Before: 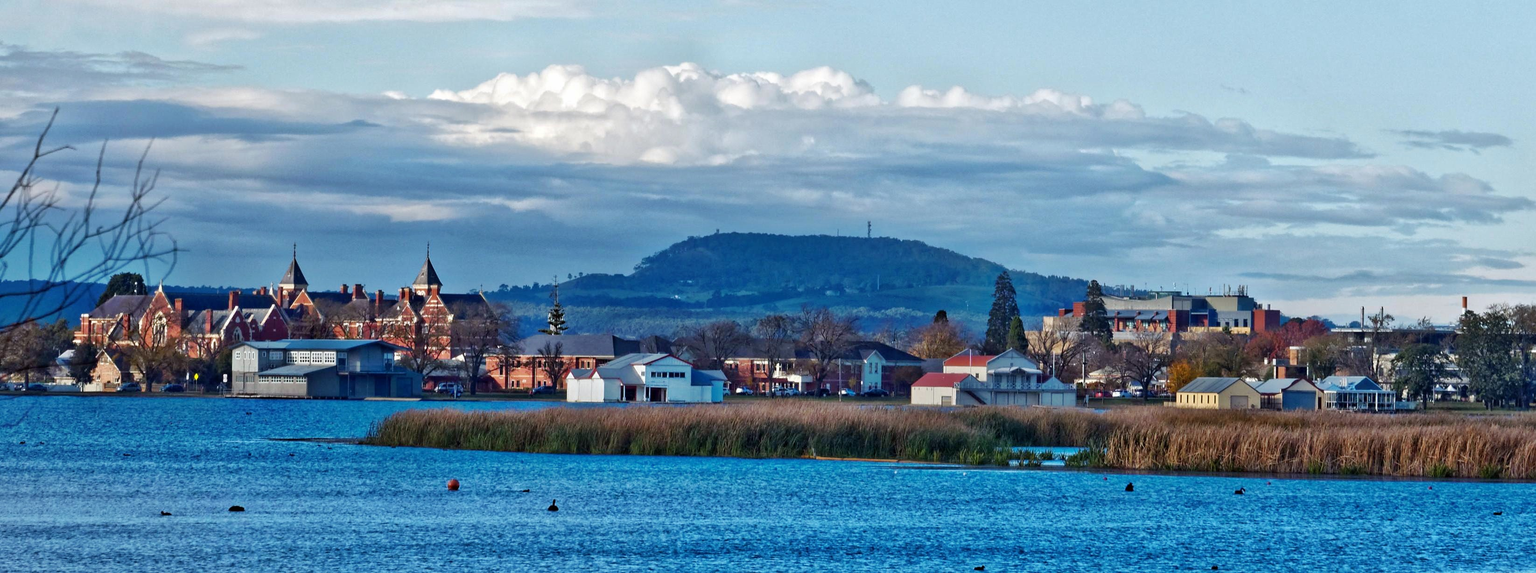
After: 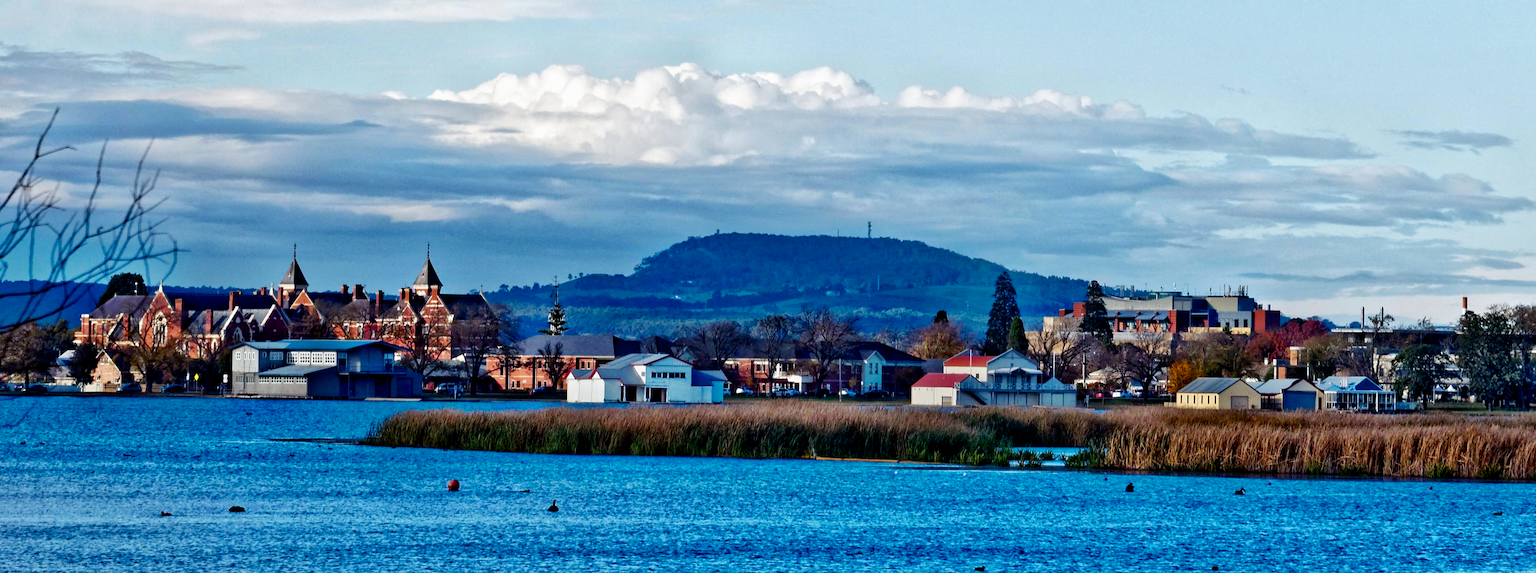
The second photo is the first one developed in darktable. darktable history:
filmic rgb: black relative exposure -6.29 EV, white relative exposure 2.8 EV, threshold 5.94 EV, target black luminance 0%, hardness 4.57, latitude 67.82%, contrast 1.281, shadows ↔ highlights balance -3.26%, add noise in highlights 0.001, preserve chrominance no, color science v3 (2019), use custom middle-gray values true, contrast in highlights soft, enable highlight reconstruction true
